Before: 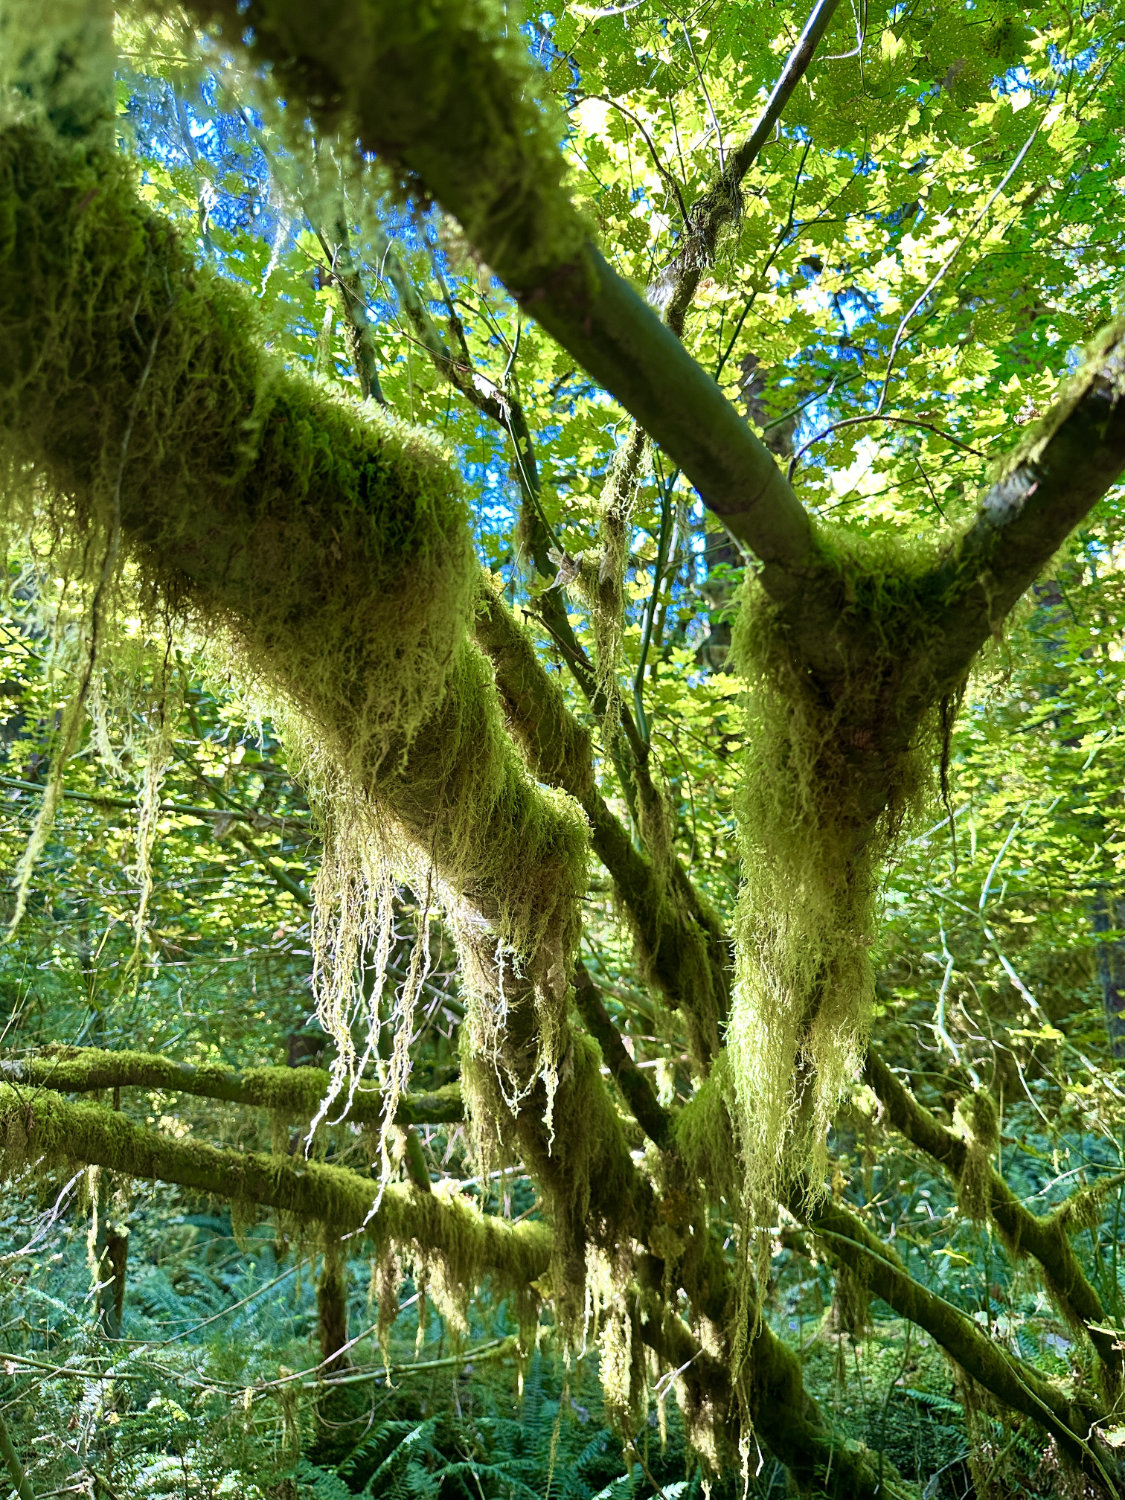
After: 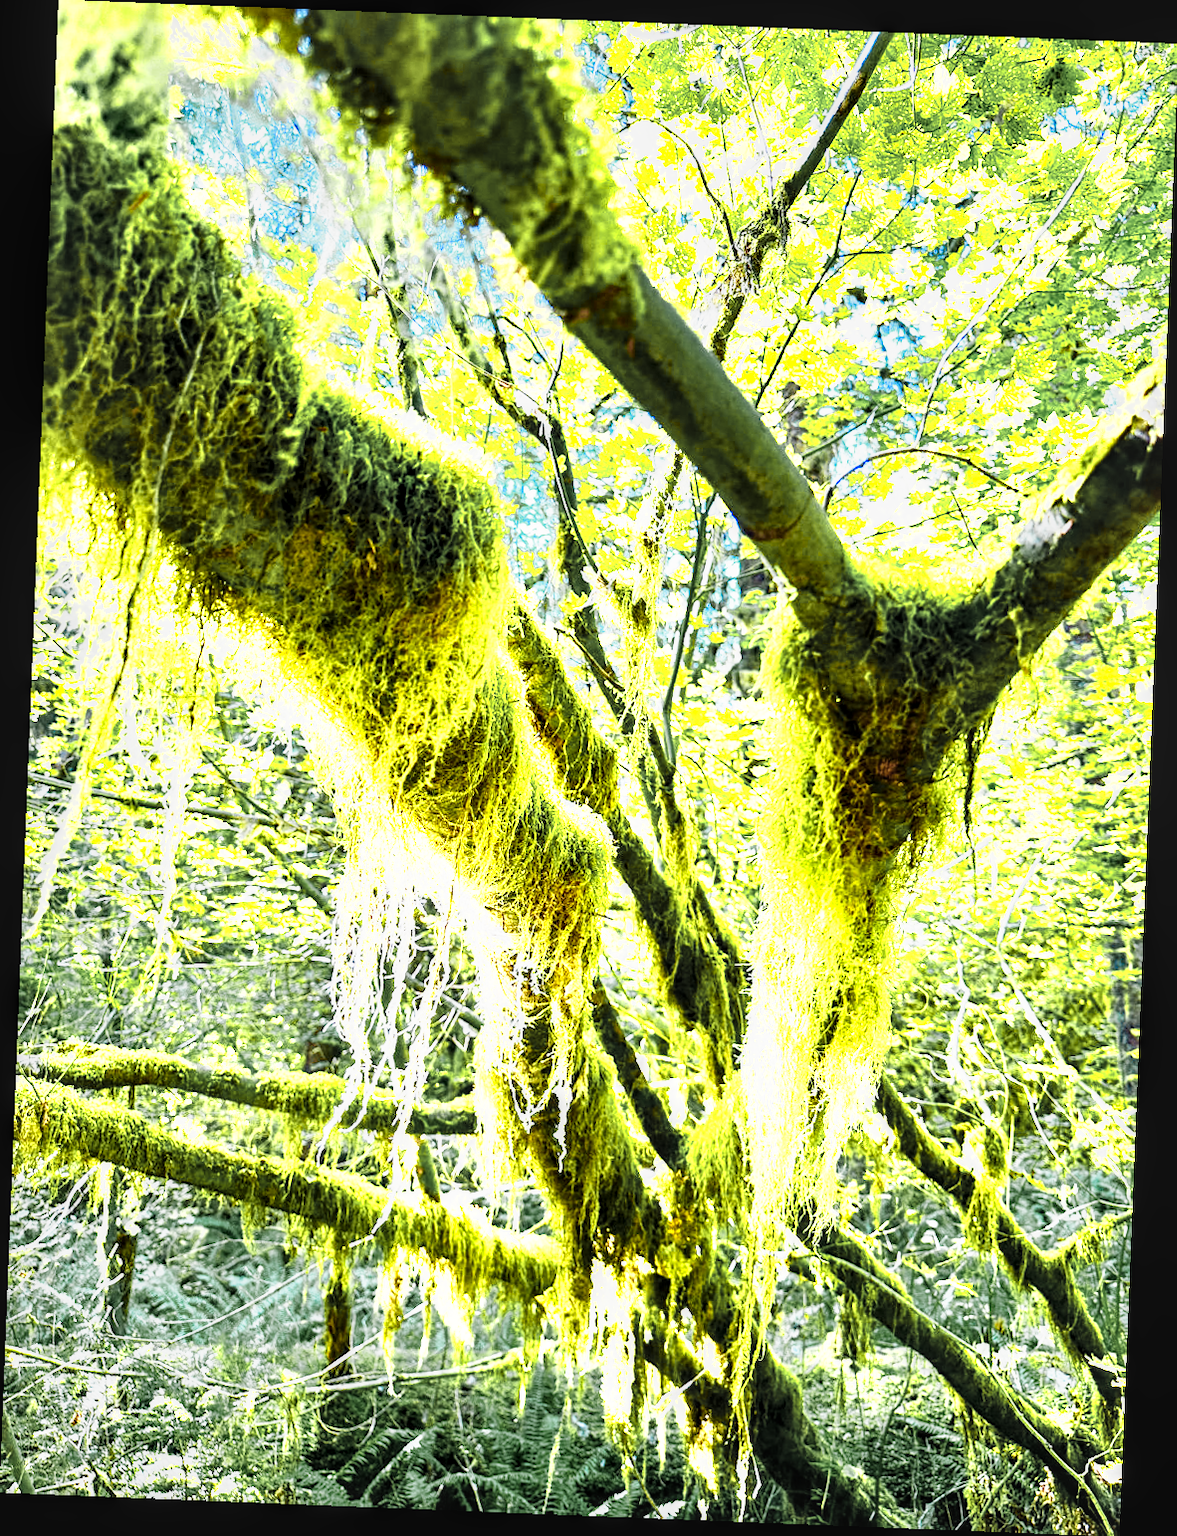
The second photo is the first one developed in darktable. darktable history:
exposure: black level correction 0, exposure 0.7 EV, compensate exposure bias true, compensate highlight preservation false
color zones: curves: ch0 [(0.004, 0.306) (0.107, 0.448) (0.252, 0.656) (0.41, 0.398) (0.595, 0.515) (0.768, 0.628)]; ch1 [(0.07, 0.323) (0.151, 0.452) (0.252, 0.608) (0.346, 0.221) (0.463, 0.189) (0.61, 0.368) (0.735, 0.395) (0.921, 0.412)]; ch2 [(0, 0.476) (0.132, 0.512) (0.243, 0.512) (0.397, 0.48) (0.522, 0.376) (0.634, 0.536) (0.761, 0.46)]
rotate and perspective: rotation 2.27°, automatic cropping off
local contrast: on, module defaults
base curve: curves: ch0 [(0, 0) (0.007, 0.004) (0.027, 0.03) (0.046, 0.07) (0.207, 0.54) (0.442, 0.872) (0.673, 0.972) (1, 1)], preserve colors none
